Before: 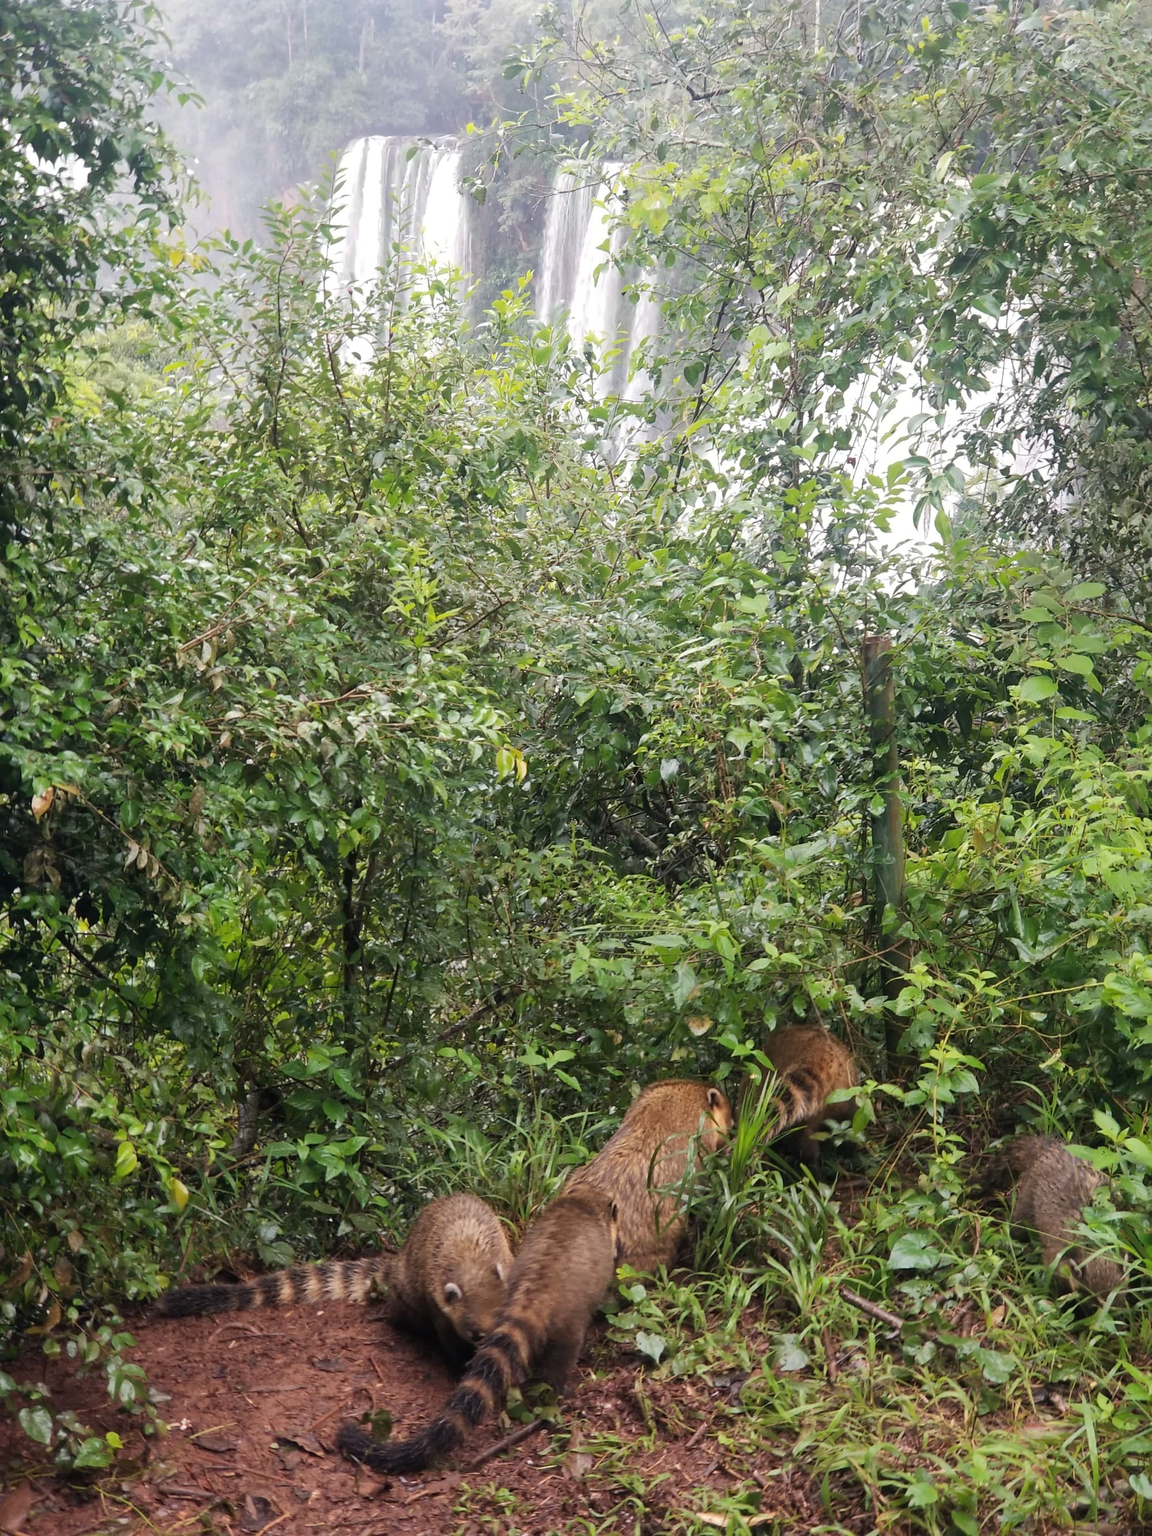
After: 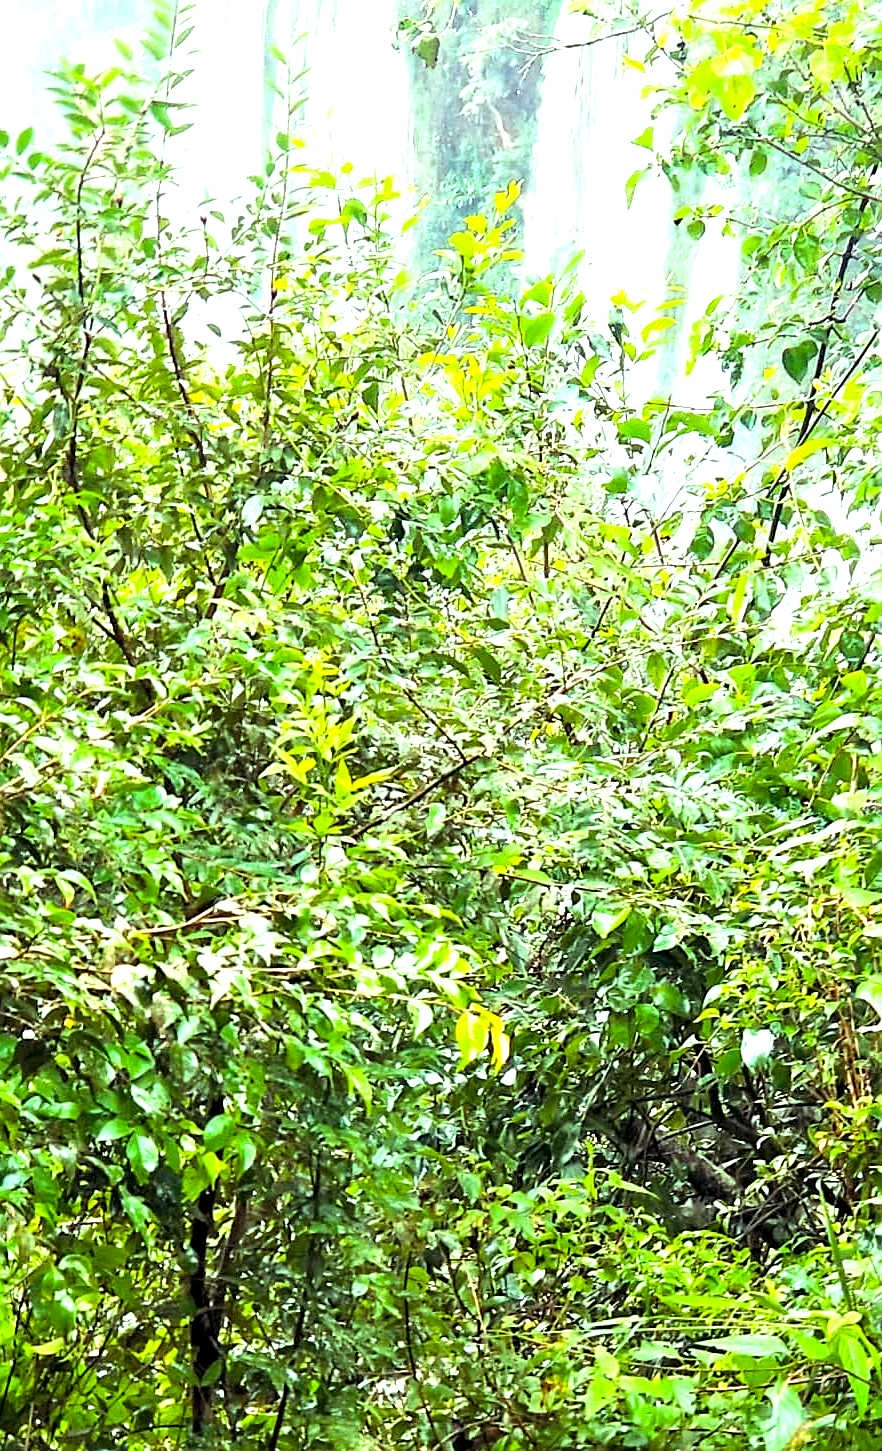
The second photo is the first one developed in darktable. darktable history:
color balance rgb: power › chroma 0.66%, power › hue 60°, highlights gain › luminance 15.538%, highlights gain › chroma 6.982%, highlights gain › hue 128.87°, perceptual saturation grading › global saturation 31.192%, global vibrance 25.474%
exposure: black level correction 0, exposure 1.278 EV, compensate highlight preservation false
color zones: curves: ch0 [(0, 0.5) (0.143, 0.5) (0.286, 0.456) (0.429, 0.5) (0.571, 0.5) (0.714, 0.5) (0.857, 0.5) (1, 0.5)]; ch1 [(0, 0.5) (0.143, 0.5) (0.286, 0.422) (0.429, 0.5) (0.571, 0.5) (0.714, 0.5) (0.857, 0.5) (1, 0.5)]
crop: left 20.292%, top 10.814%, right 35.596%, bottom 34.744%
sharpen: on, module defaults
contrast equalizer: octaves 7, y [[0.6 ×6], [0.55 ×6], [0 ×6], [0 ×6], [0 ×6]]
